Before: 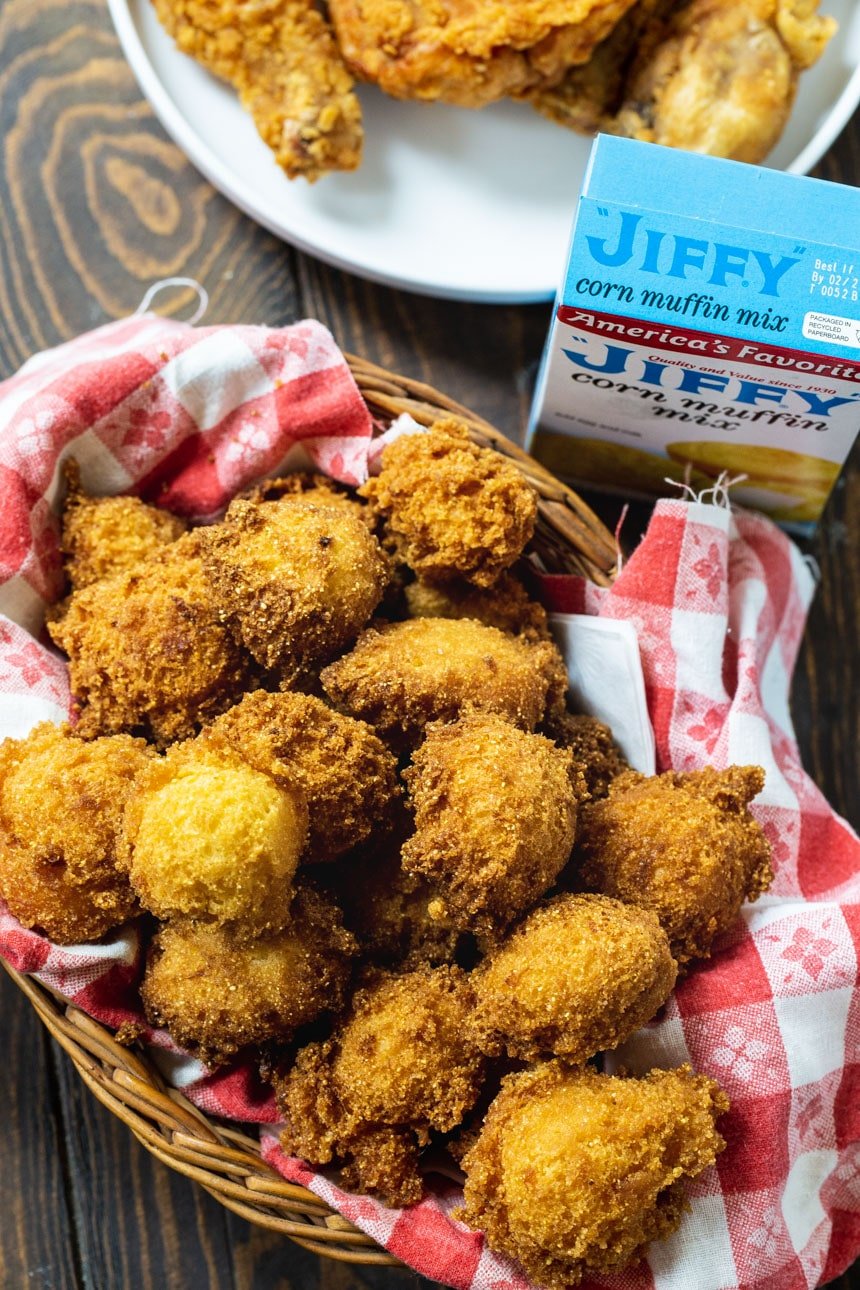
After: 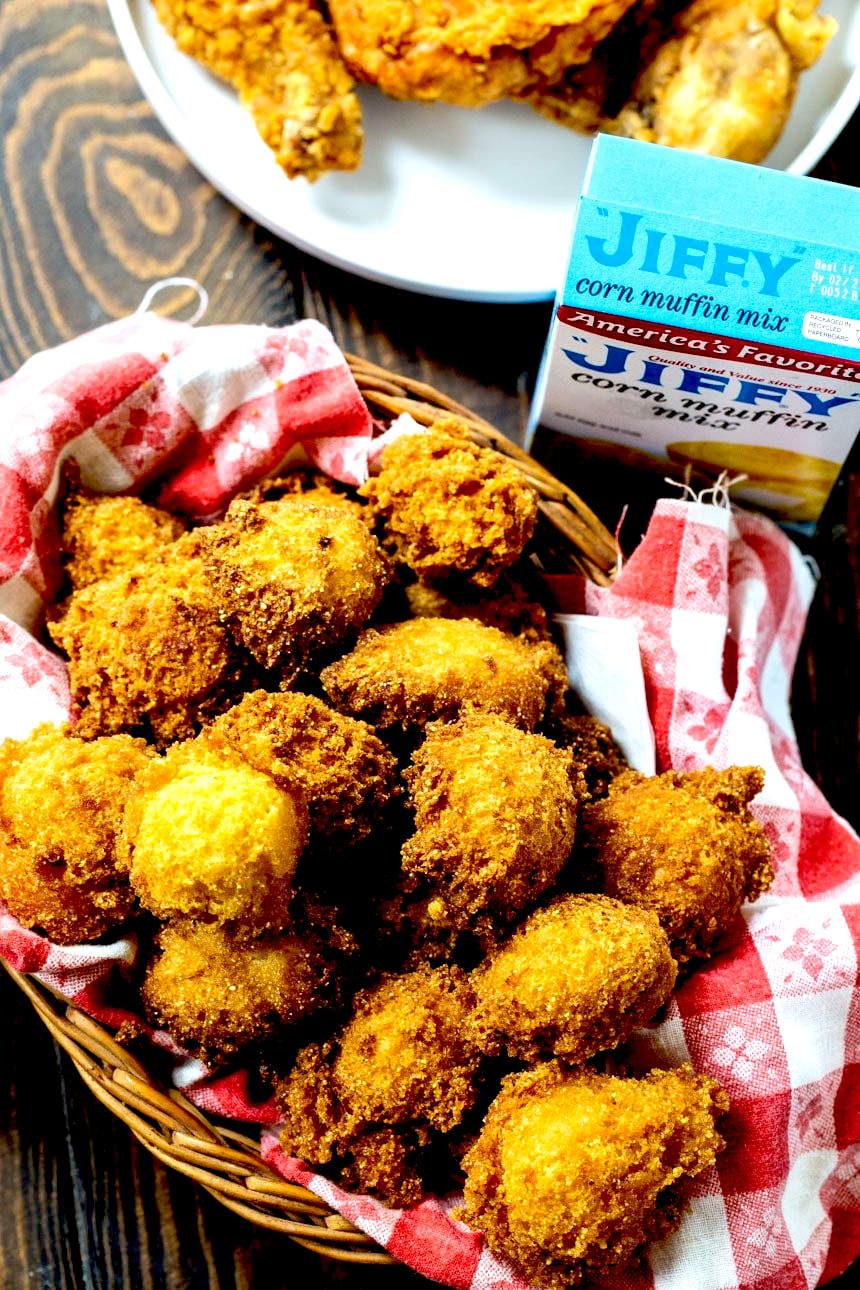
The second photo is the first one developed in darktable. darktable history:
exposure: black level correction 0.04, exposure 0.5 EV, compensate highlight preservation false
